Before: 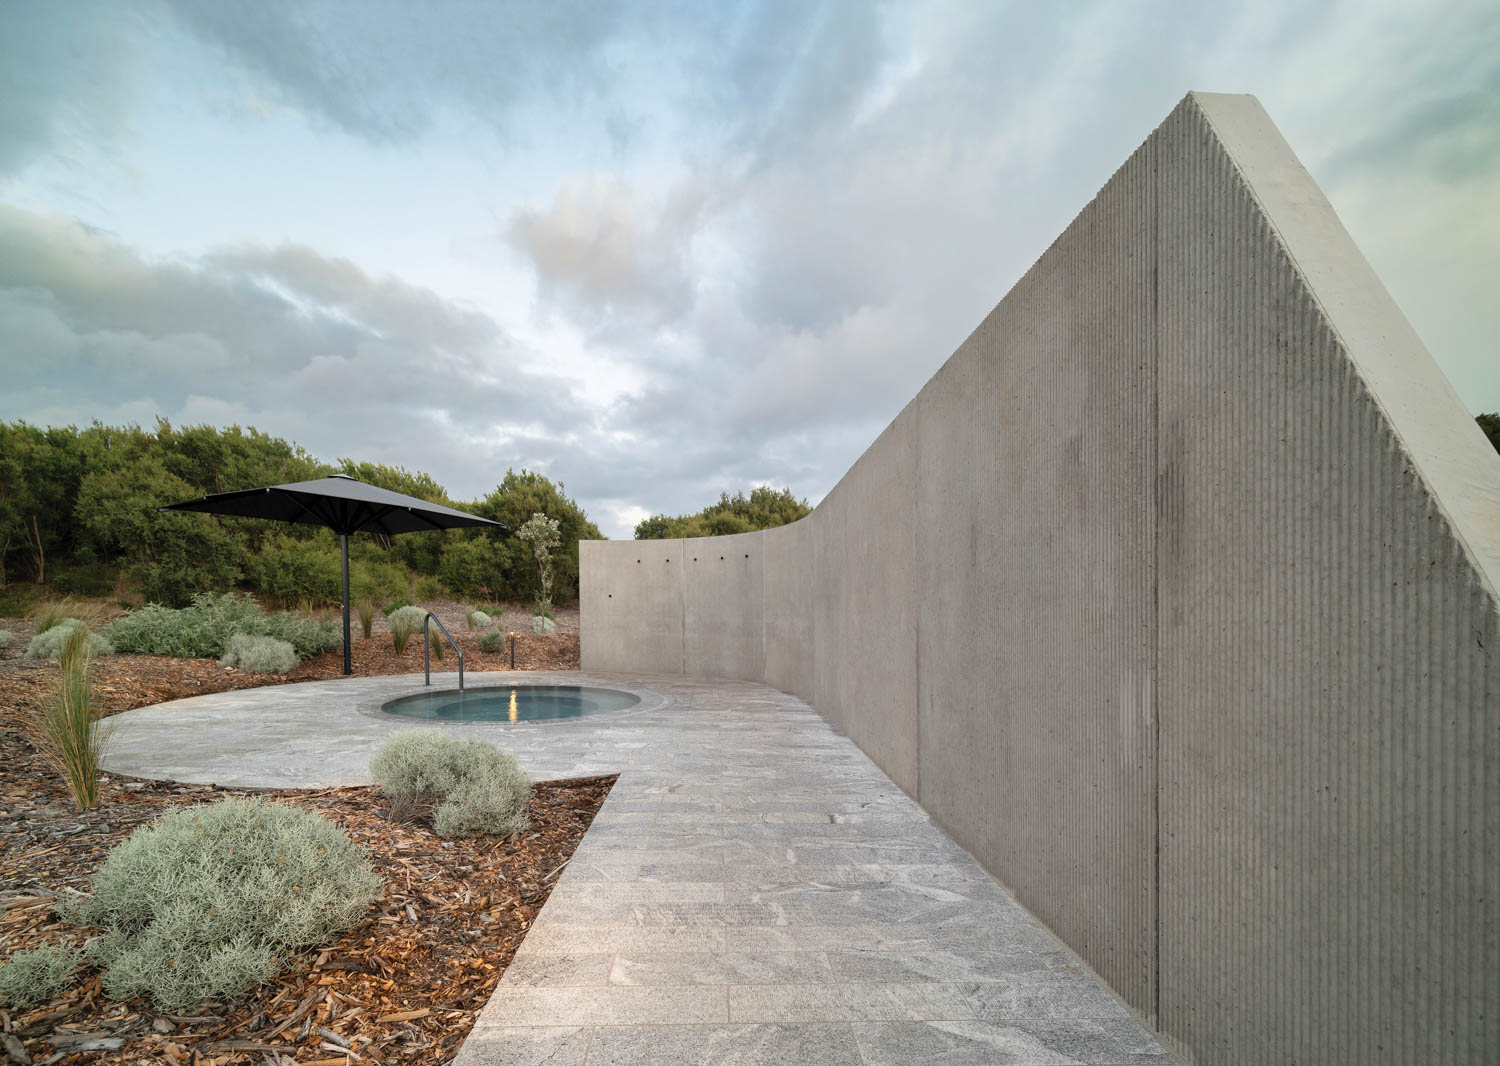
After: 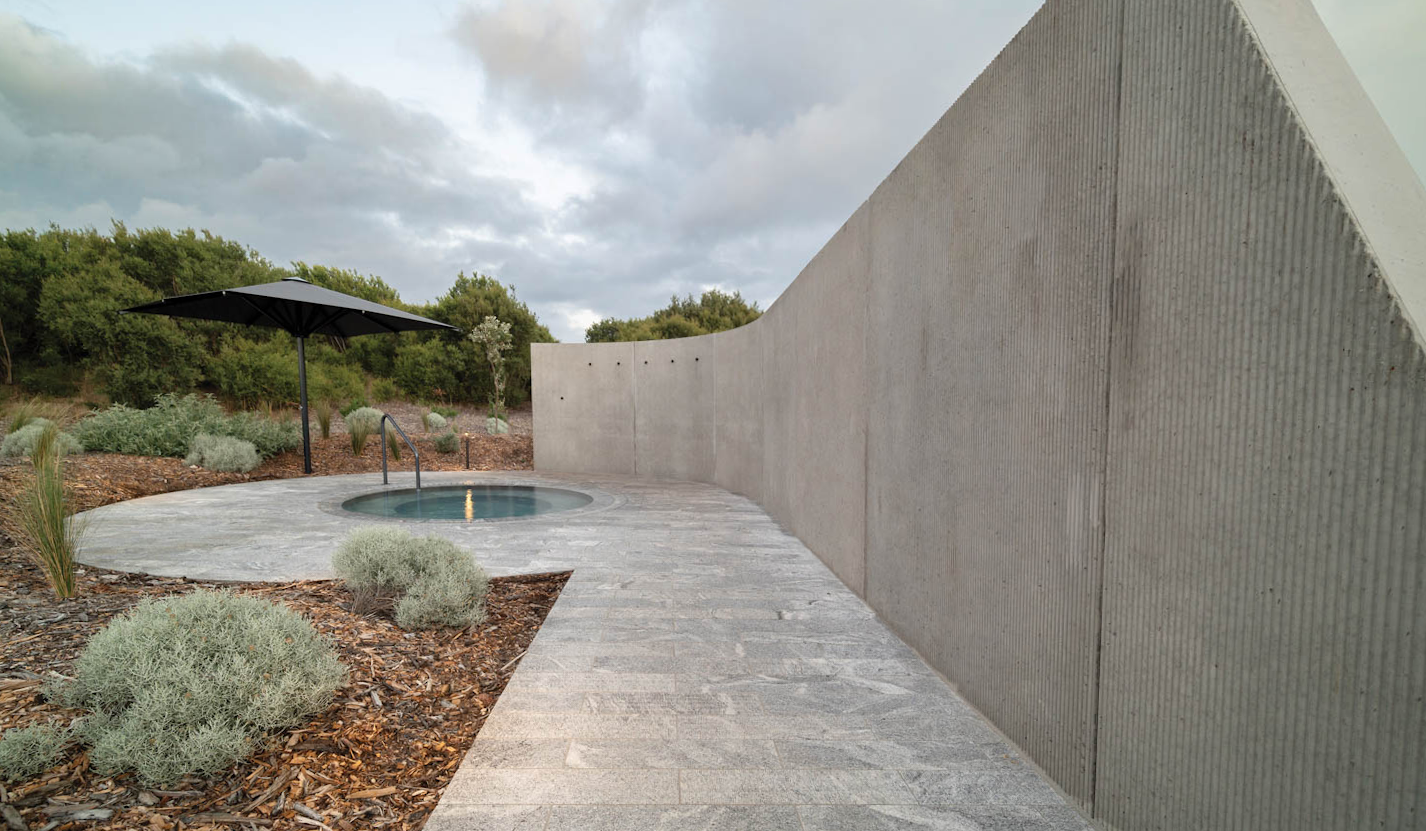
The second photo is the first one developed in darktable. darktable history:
rotate and perspective: rotation 0.074°, lens shift (vertical) 0.096, lens shift (horizontal) -0.041, crop left 0.043, crop right 0.952, crop top 0.024, crop bottom 0.979
crop and rotate: top 19.998%
